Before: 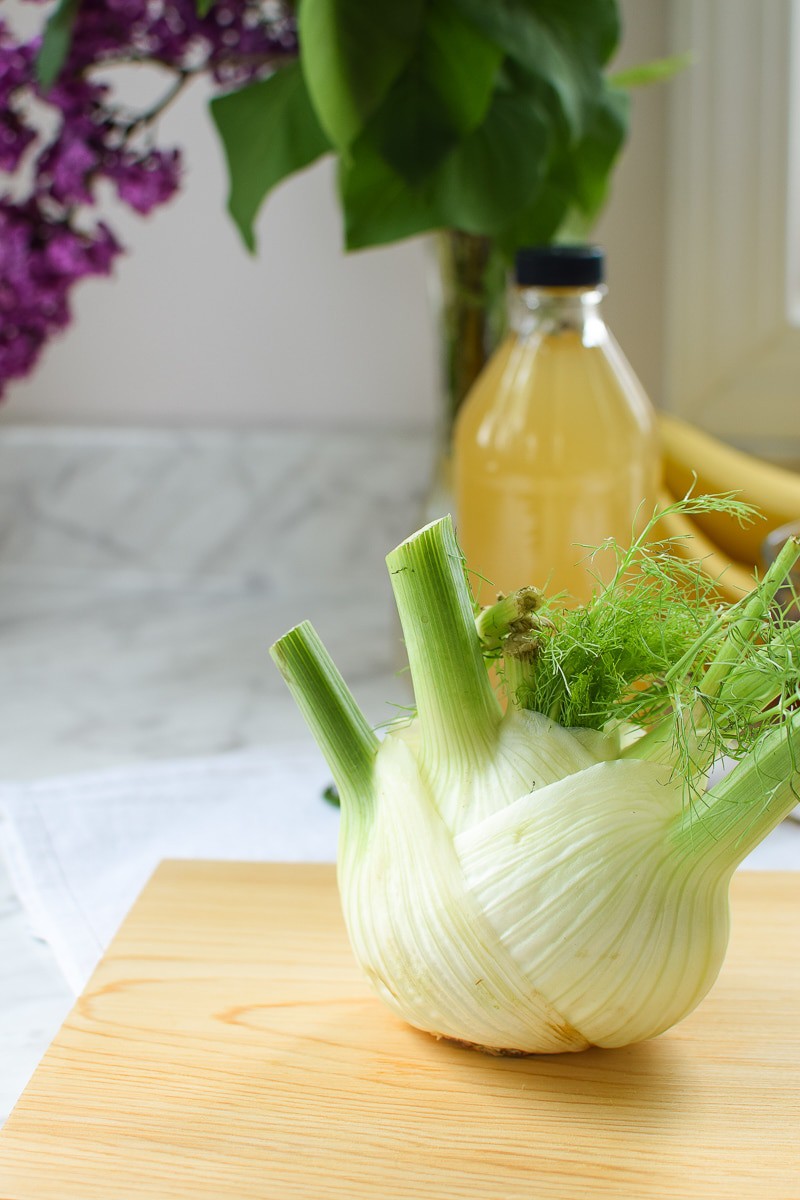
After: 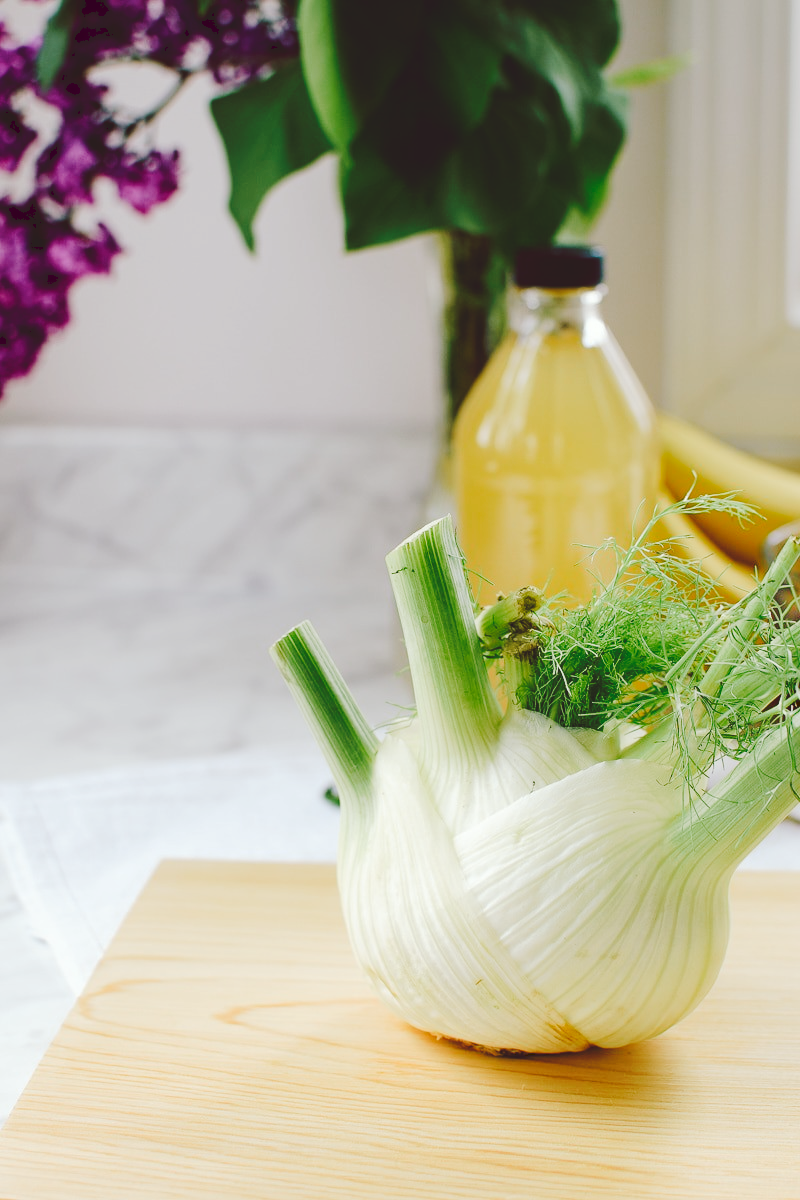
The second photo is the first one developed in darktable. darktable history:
tone curve: curves: ch0 [(0, 0) (0.003, 0.117) (0.011, 0.115) (0.025, 0.116) (0.044, 0.116) (0.069, 0.112) (0.1, 0.113) (0.136, 0.127) (0.177, 0.148) (0.224, 0.191) (0.277, 0.249) (0.335, 0.363) (0.399, 0.479) (0.468, 0.589) (0.543, 0.664) (0.623, 0.733) (0.709, 0.799) (0.801, 0.852) (0.898, 0.914) (1, 1)], preserve colors none
color look up table: target L [97.28, 90.61, 91.44, 84.85, 79.08, 74.21, 70.88, 61.74, 53.73, 52.22, 21.55, 200.71, 77.06, 72.59, 70.52, 53.65, 53.63, 47.23, 46.65, 44.65, 35.8, 24.24, 13.86, 9.041, 5.302, 96.47, 78.23, 79.17, 75.12, 57.48, 56.32, 66.99, 52.3, 51.06, 53.72, 54.69, 33.35, 33.32, 34.09, 27.09, 29.82, 5.71, 4.972, 90.6, 78.6, 69.3, 52.7, 39.33, 29.62], target a [-6.172, -8.435, -19.08, -38.26, -29.19, -2.014, -12.47, -23.91, -42.91, -22.83, -15.15, 0, 19.68, 34.44, 7.881, 52.37, 51.76, 68.21, 17.43, 10.48, 30.88, 29.35, 12.89, 44.38, 33.52, 2.718, 30.89, 7.823, 46.41, 69.45, 18.31, 46.95, 13.16, 42.42, 50.3, 11.82, 12.22, 10.37, 37.37, 0.101, 35.44, 40.78, 33.84, -23.73, -22.13, -23.74, -7.783, -17.06, -3.854], target b [20.75, 3.584, 30.4, 27.79, 9.032, 36.43, 65.8, 7.7, 29.57, 21.39, 13.89, -0.001, 69.18, 40.05, 1.98, 26.54, 48.72, 14.82, 38.48, 24.33, 60.87, 40.92, 23.12, -7.278, 8.264, -1.428, -1.39, -19.26, -21.97, -26.4, -36.33, -41.78, -6.285, 1.133, -29.39, -63.23, -20.68, -51.15, -58.67, -2.514, -12.35, -43.52, -15.45, -10.05, -26.36, -10.42, -29.96, -4.874, -15.53], num patches 49
